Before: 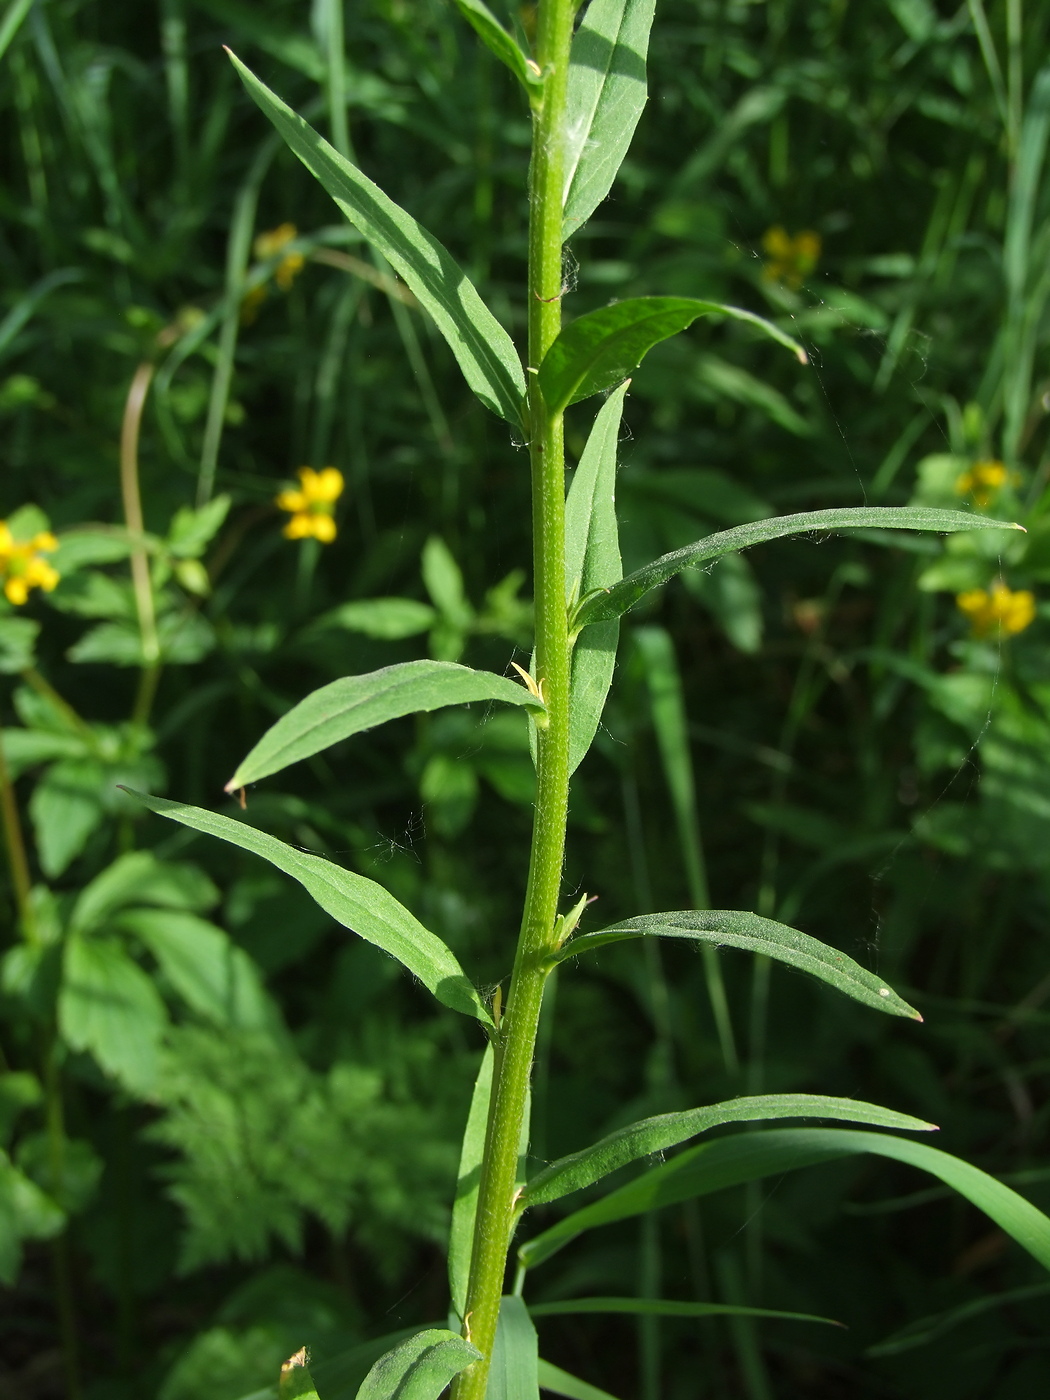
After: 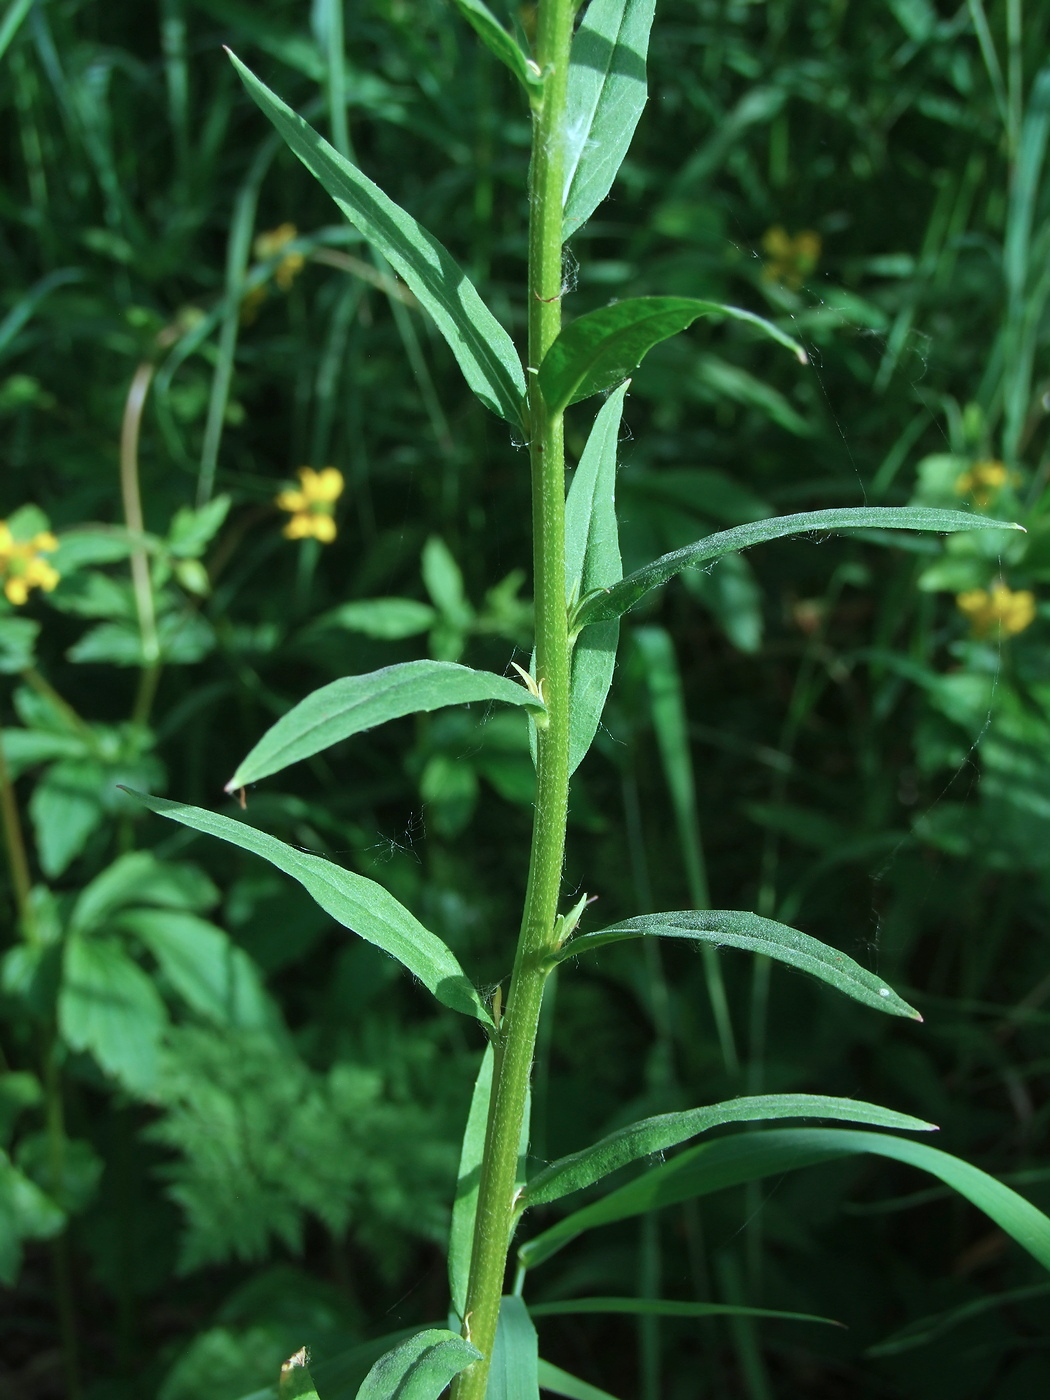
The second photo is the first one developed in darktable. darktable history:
color correction: highlights a* -8.96, highlights b* -23.16
